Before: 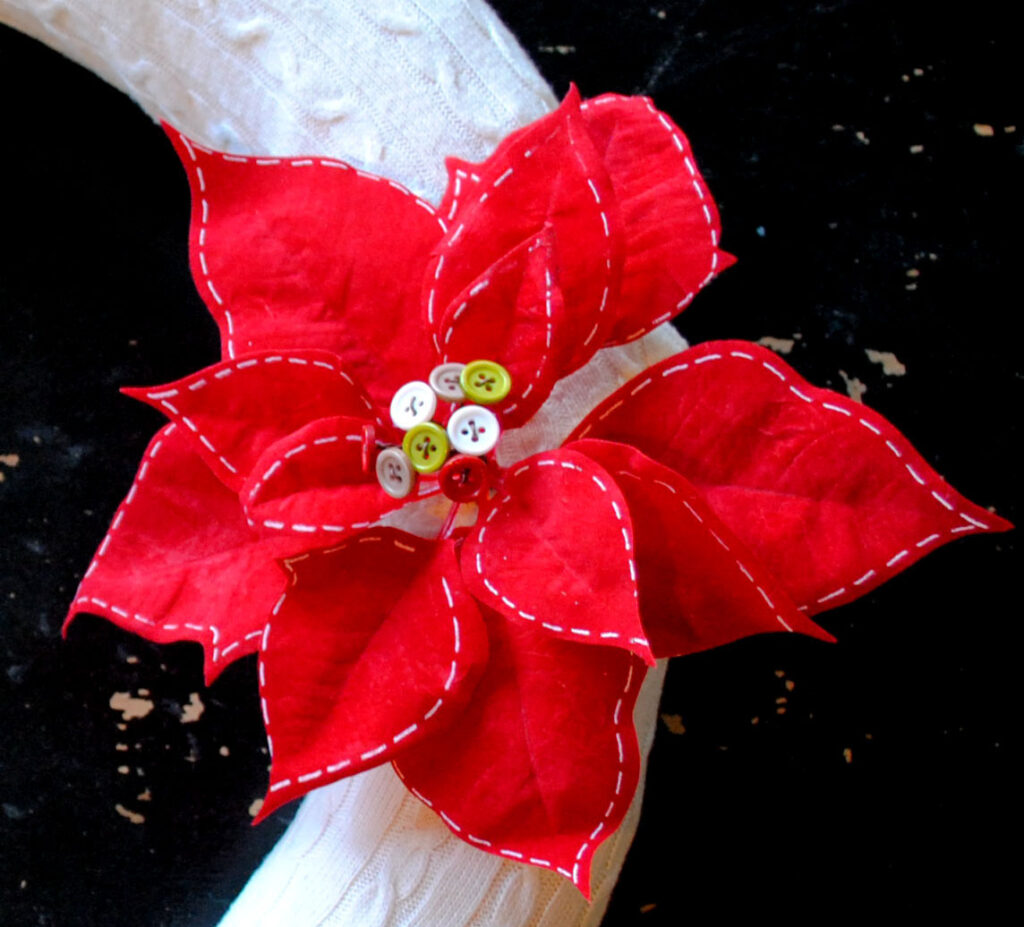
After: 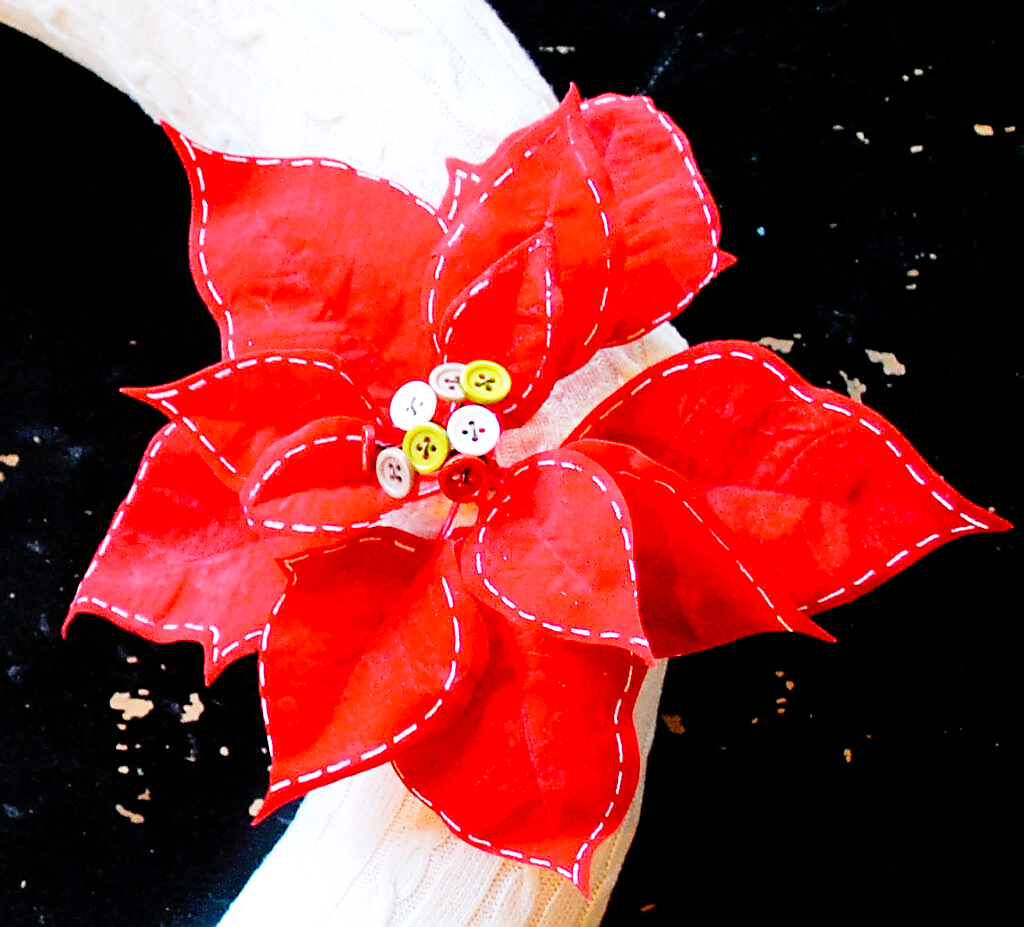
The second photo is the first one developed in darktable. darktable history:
sharpen: radius 1.4, amount 1.25, threshold 0.7
base curve: curves: ch0 [(0, 0) (0.012, 0.01) (0.073, 0.168) (0.31, 0.711) (0.645, 0.957) (1, 1)], preserve colors none
